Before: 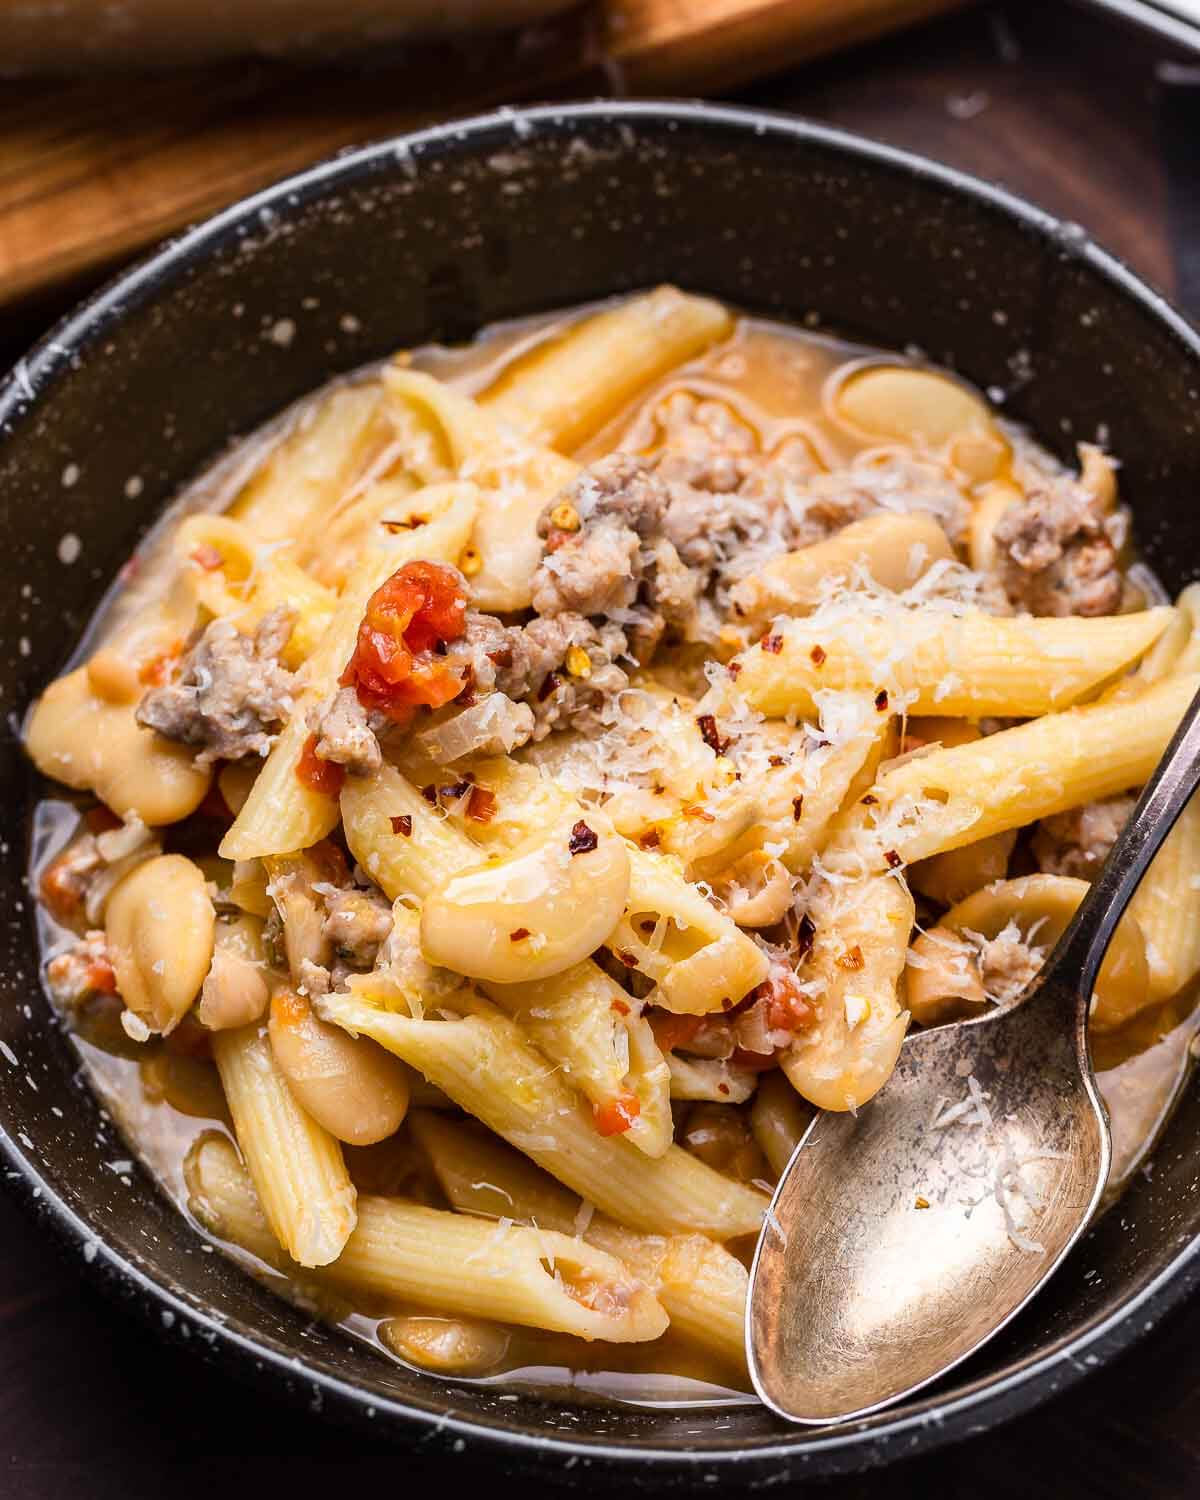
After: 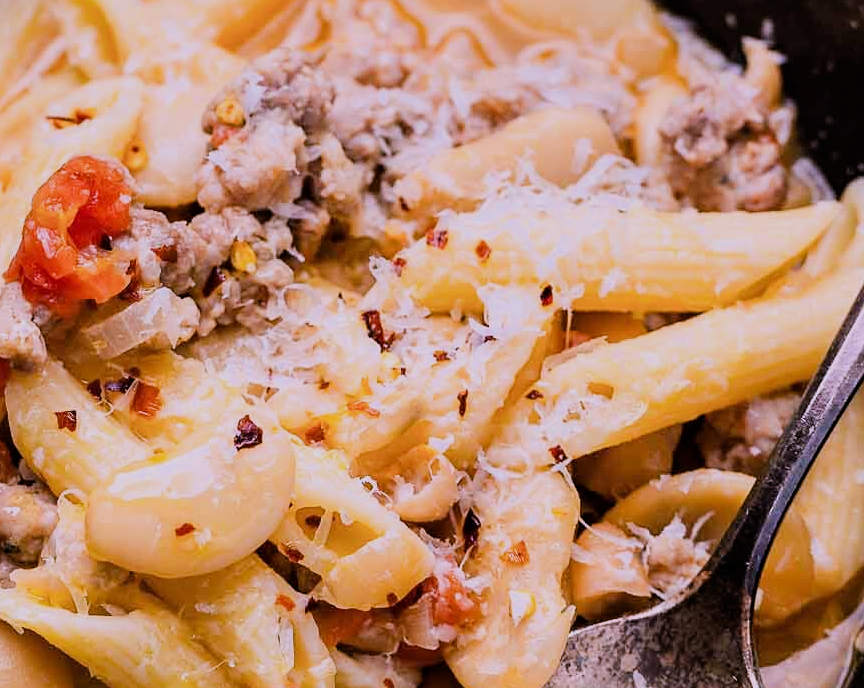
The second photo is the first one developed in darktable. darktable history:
sharpen: amount 0.2
white balance: red 1.042, blue 1.17
crop and rotate: left 27.938%, top 27.046%, bottom 27.046%
filmic rgb: black relative exposure -7.65 EV, white relative exposure 4.56 EV, hardness 3.61, contrast 1.05
